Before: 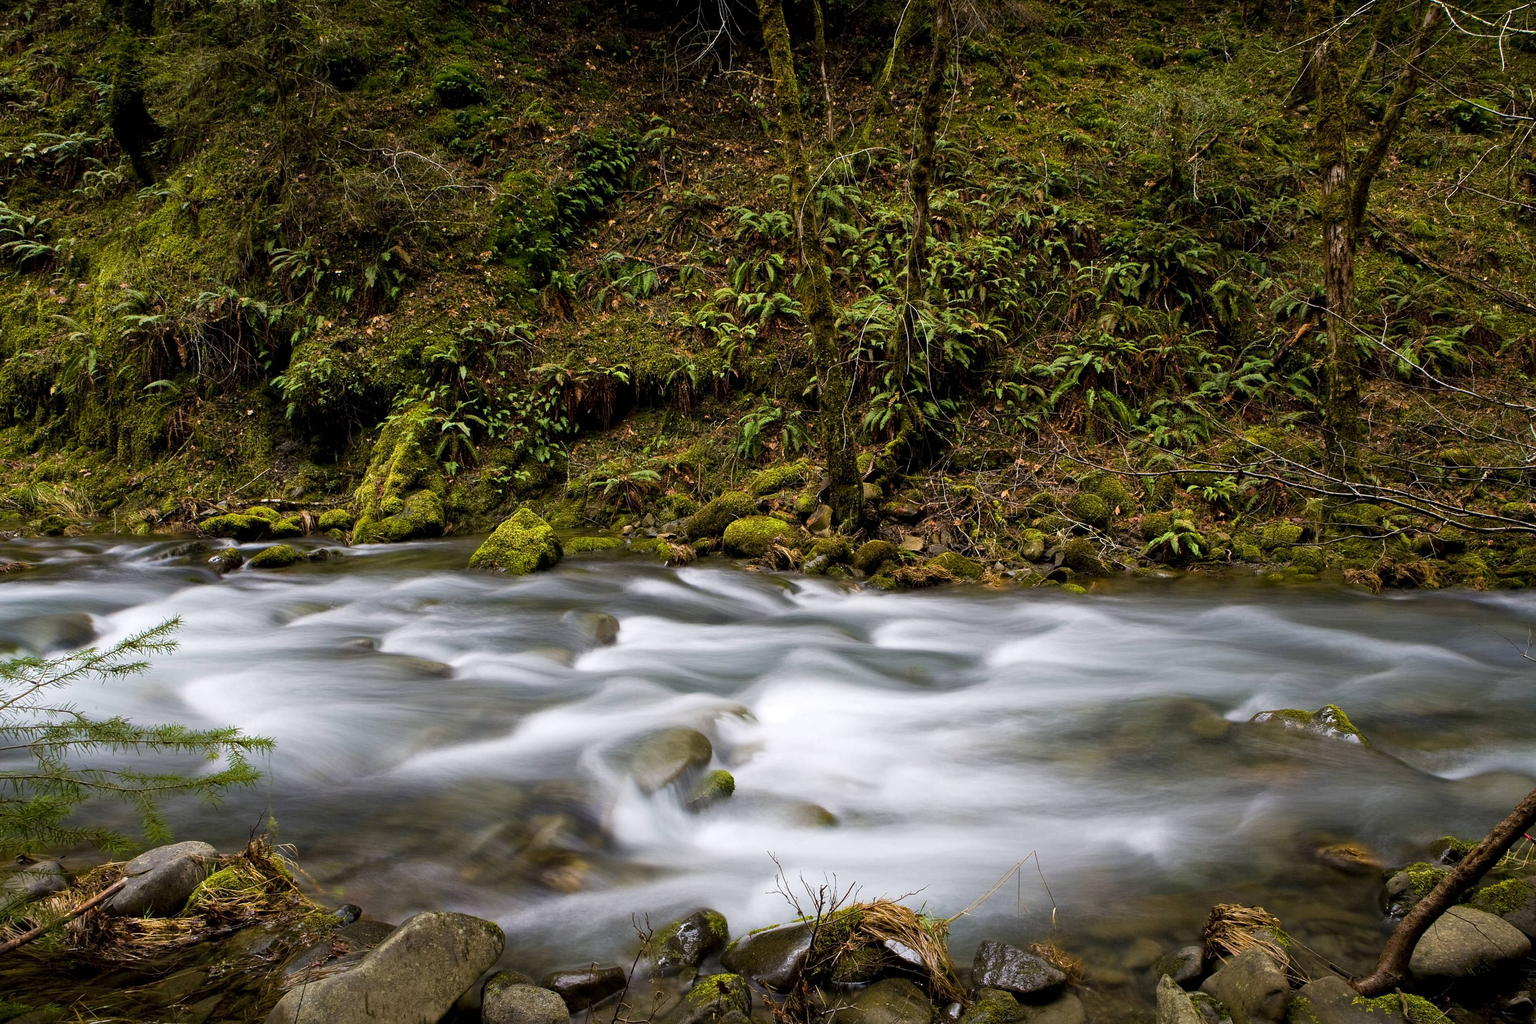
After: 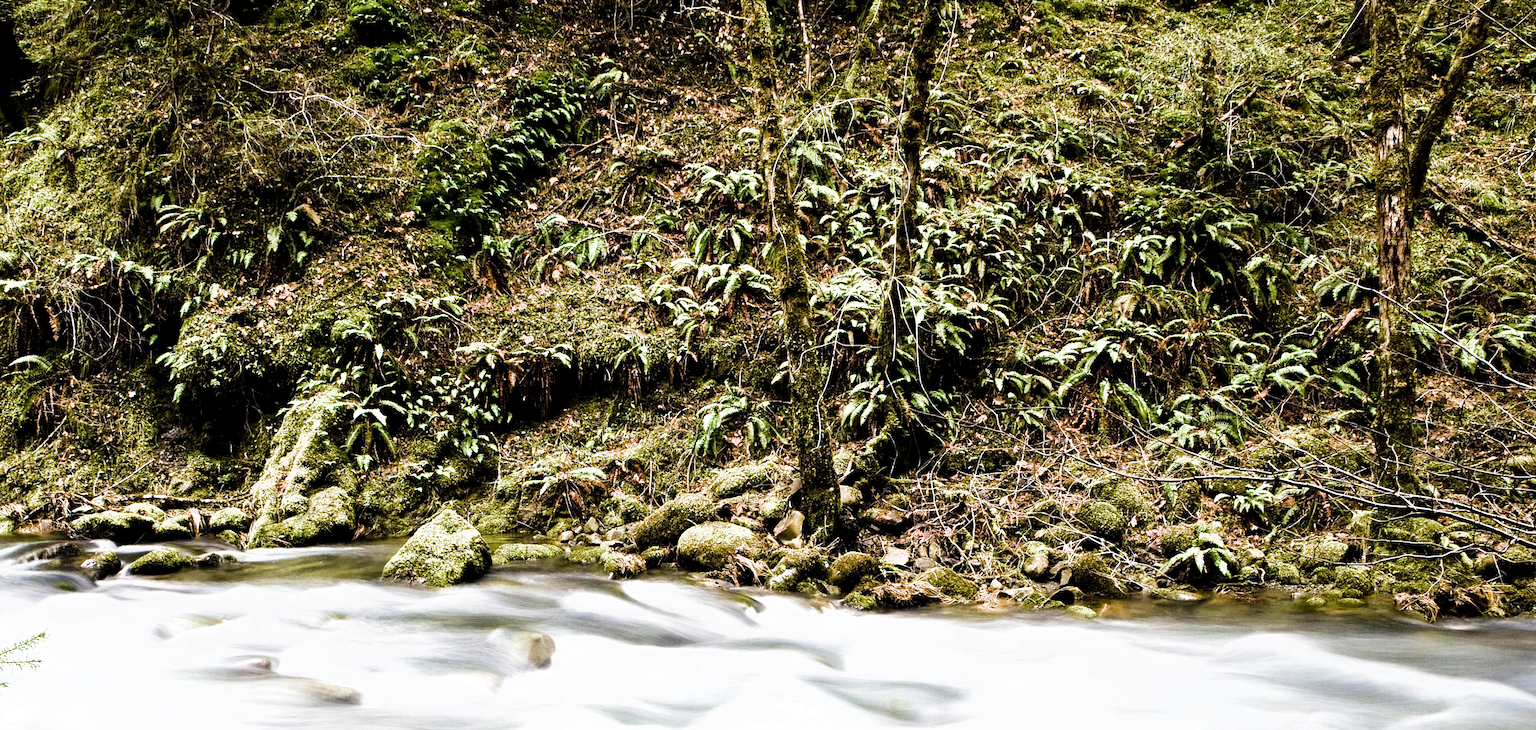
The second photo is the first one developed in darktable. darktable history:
rotate and perspective: rotation 0.8°, automatic cropping off
filmic rgb: middle gray luminance 21.73%, black relative exposure -14 EV, white relative exposure 2.96 EV, threshold 6 EV, target black luminance 0%, hardness 8.81, latitude 59.69%, contrast 1.208, highlights saturation mix 5%, shadows ↔ highlights balance 41.6%, add noise in highlights 0, color science v3 (2019), use custom middle-gray values true, iterations of high-quality reconstruction 0, contrast in highlights soft, enable highlight reconstruction true
crop and rotate: left 9.345%, top 7.22%, right 4.982%, bottom 32.331%
exposure: black level correction 0, exposure 0.7 EV, compensate exposure bias true, compensate highlight preservation false
tone equalizer: -8 EV -0.75 EV, -7 EV -0.7 EV, -6 EV -0.6 EV, -5 EV -0.4 EV, -3 EV 0.4 EV, -2 EV 0.6 EV, -1 EV 0.7 EV, +0 EV 0.75 EV, edges refinement/feathering 500, mask exposure compensation -1.57 EV, preserve details no
